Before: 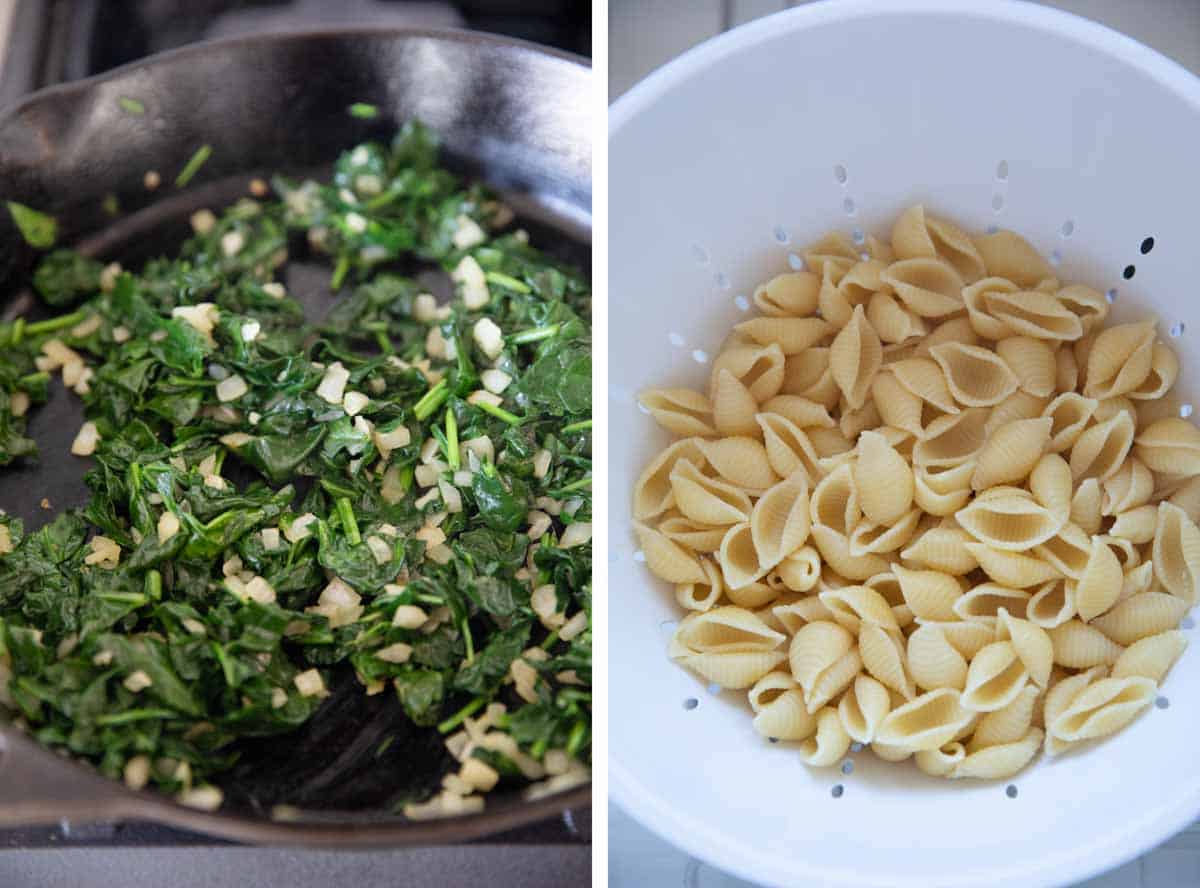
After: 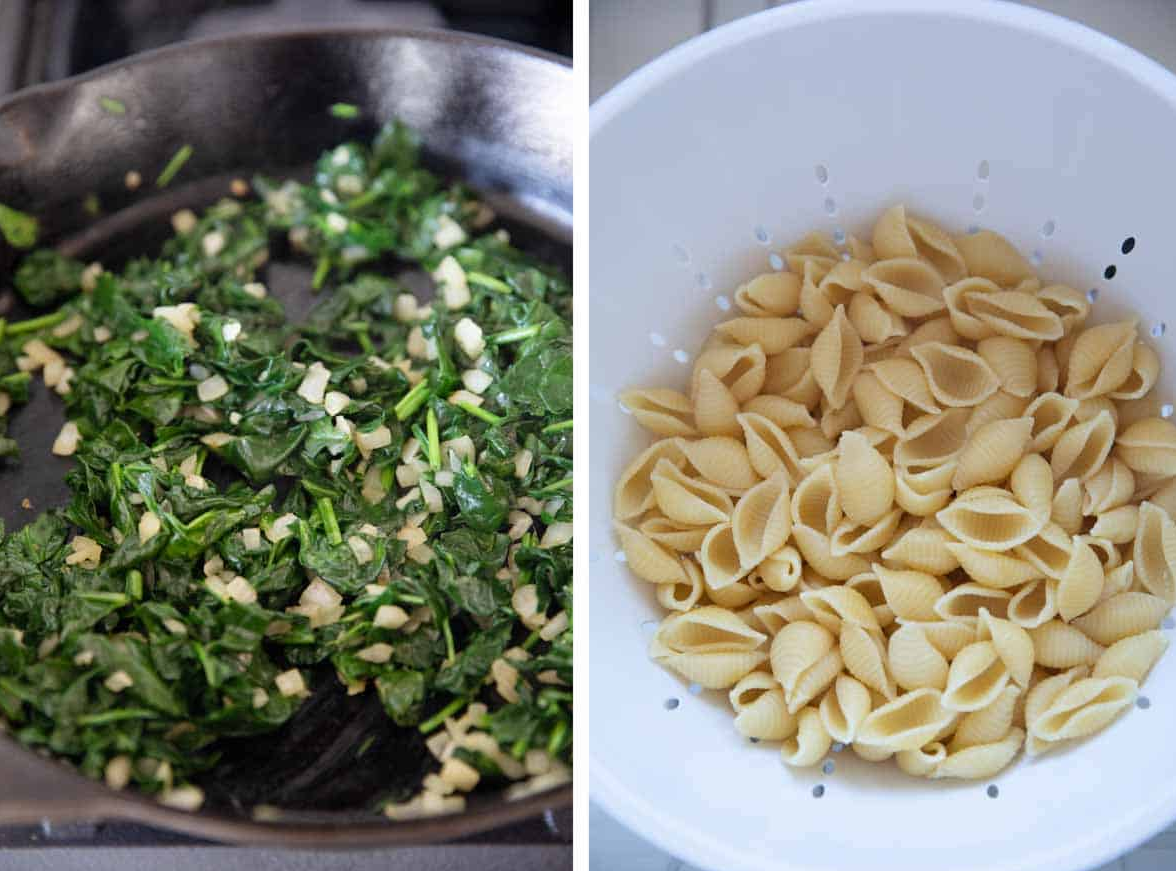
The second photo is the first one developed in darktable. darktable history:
crop: left 1.65%, right 0.286%, bottom 1.827%
